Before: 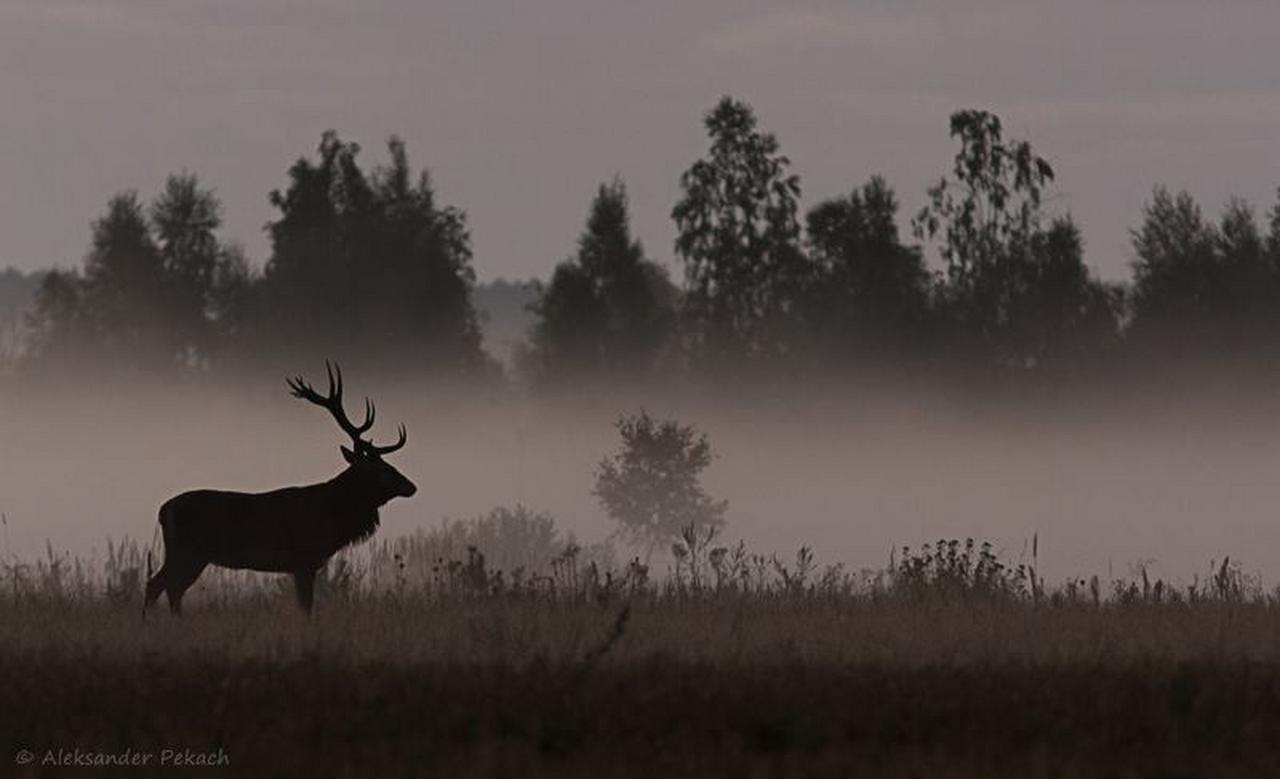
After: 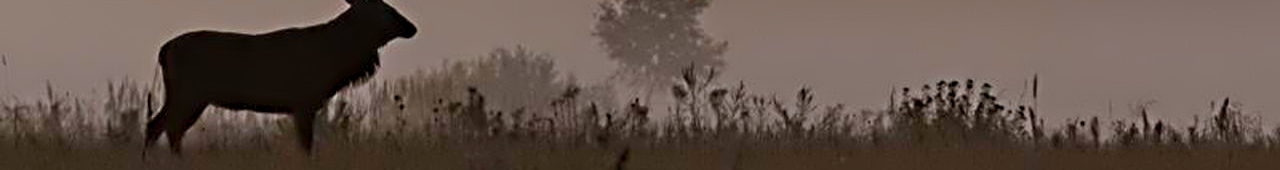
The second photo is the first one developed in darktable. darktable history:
crop and rotate: top 58.988%, bottom 19.106%
color balance rgb: shadows lift › chroma 0.965%, shadows lift › hue 113.37°, perceptual saturation grading › global saturation 25.796%, perceptual saturation grading › highlights -27.994%, perceptual saturation grading › shadows 32.792%, global vibrance 20%
contrast equalizer: y [[0.783, 0.666, 0.575, 0.77, 0.556, 0.501], [0.5 ×6], [0.5 ×6], [0, 0.02, 0.272, 0.399, 0.062, 0], [0 ×6]]
